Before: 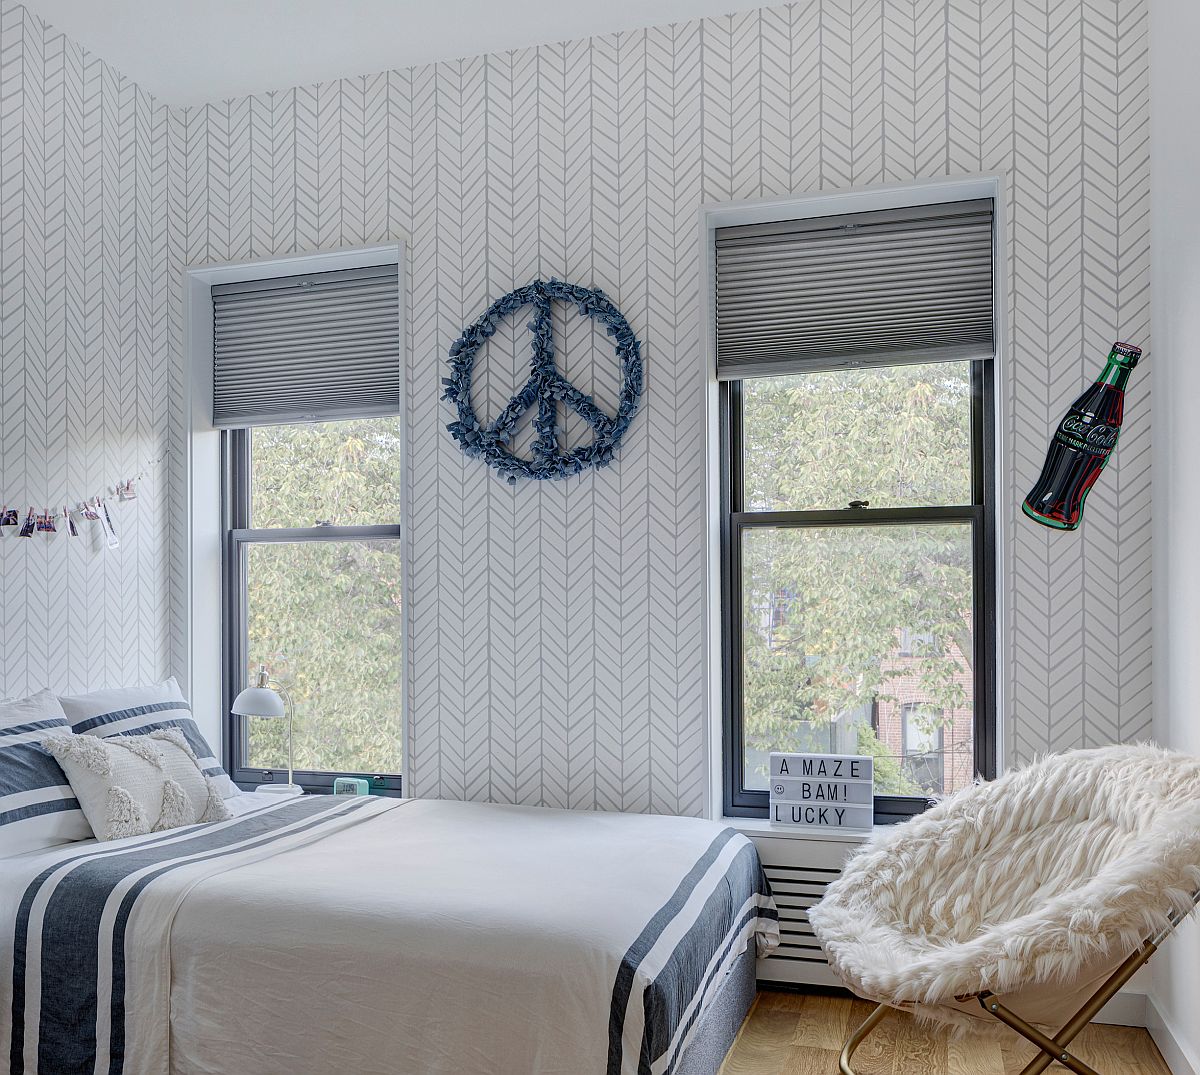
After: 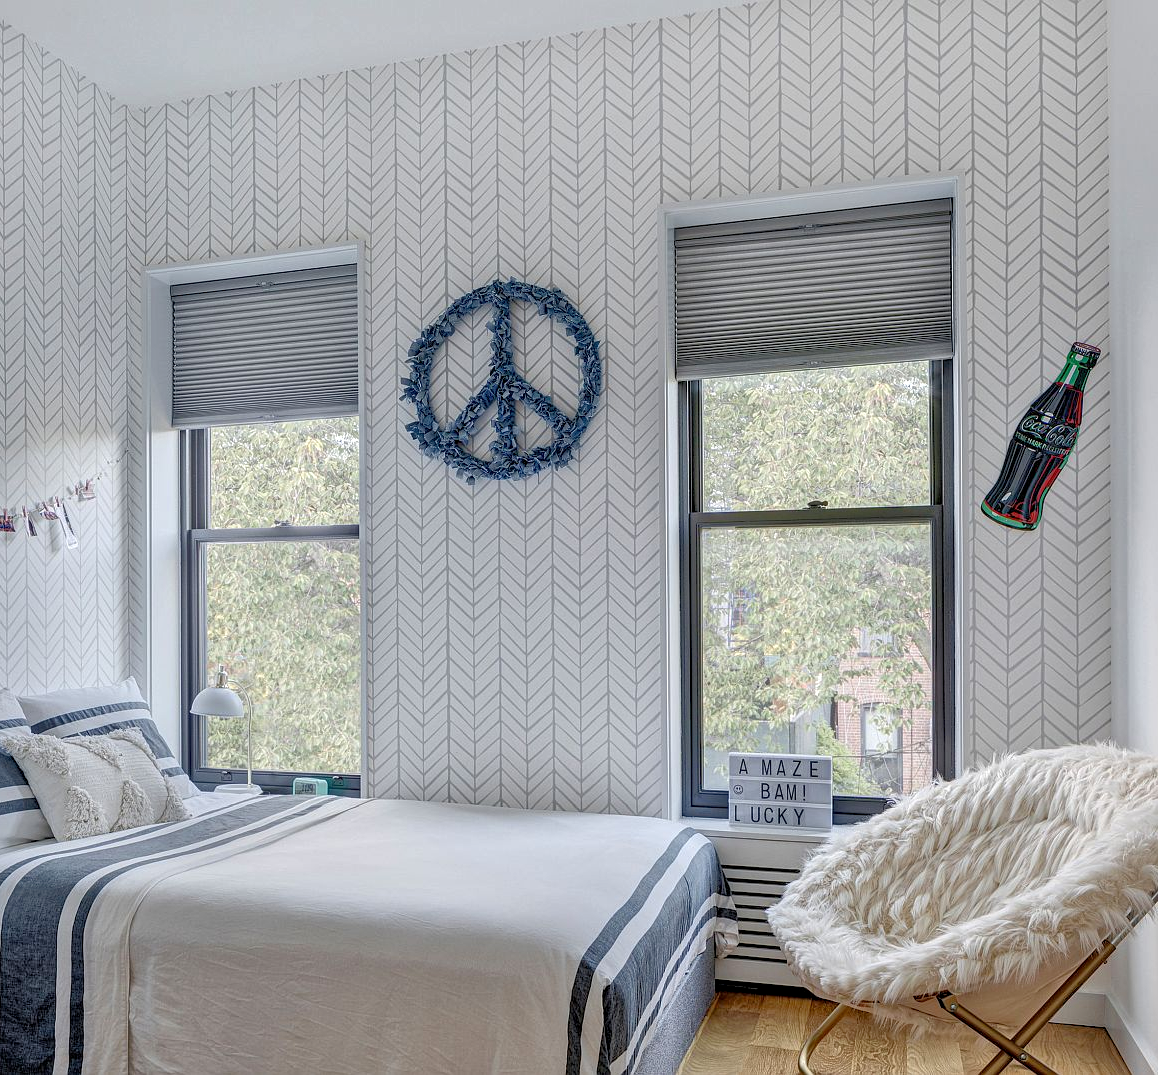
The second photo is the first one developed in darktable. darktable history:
crop and rotate: left 3.448%
local contrast: on, module defaults
tone equalizer: -7 EV 0.153 EV, -6 EV 0.6 EV, -5 EV 1.13 EV, -4 EV 1.31 EV, -3 EV 1.17 EV, -2 EV 0.6 EV, -1 EV 0.157 EV
